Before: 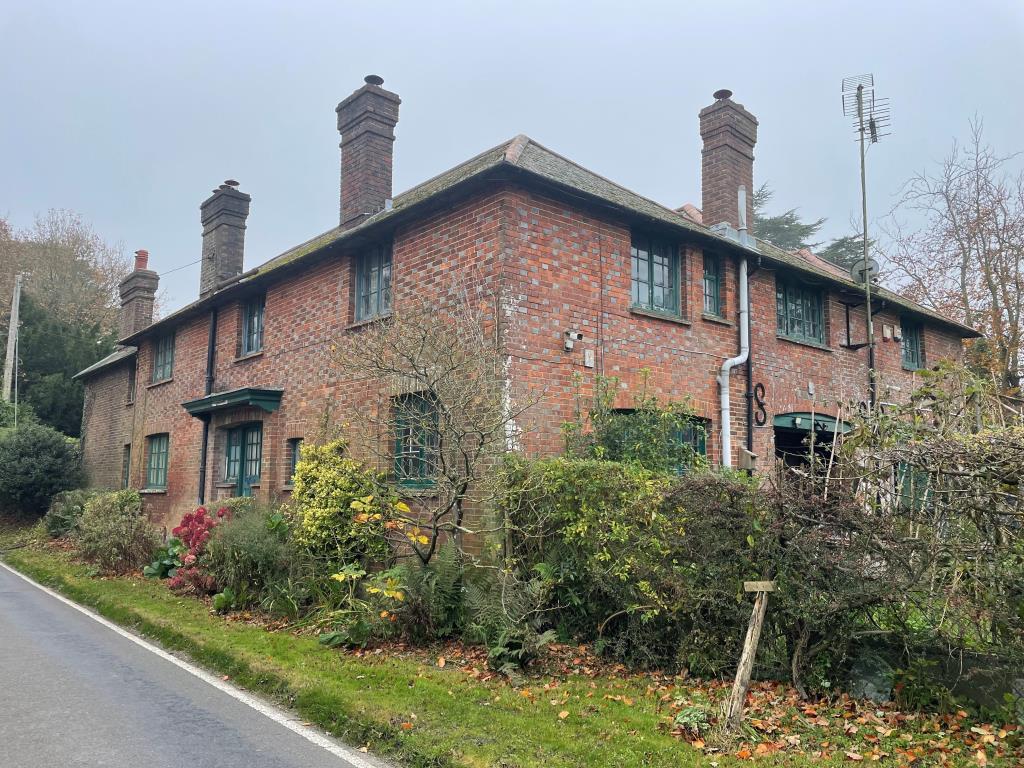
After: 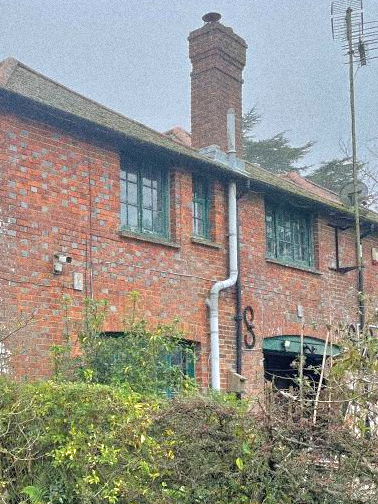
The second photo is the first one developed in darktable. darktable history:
tone equalizer: -7 EV 0.15 EV, -6 EV 0.6 EV, -5 EV 1.15 EV, -4 EV 1.33 EV, -3 EV 1.15 EV, -2 EV 0.6 EV, -1 EV 0.15 EV, mask exposure compensation -0.5 EV
crop and rotate: left 49.936%, top 10.094%, right 13.136%, bottom 24.256%
shadows and highlights: on, module defaults
grain: coarseness 0.09 ISO, strength 40%
